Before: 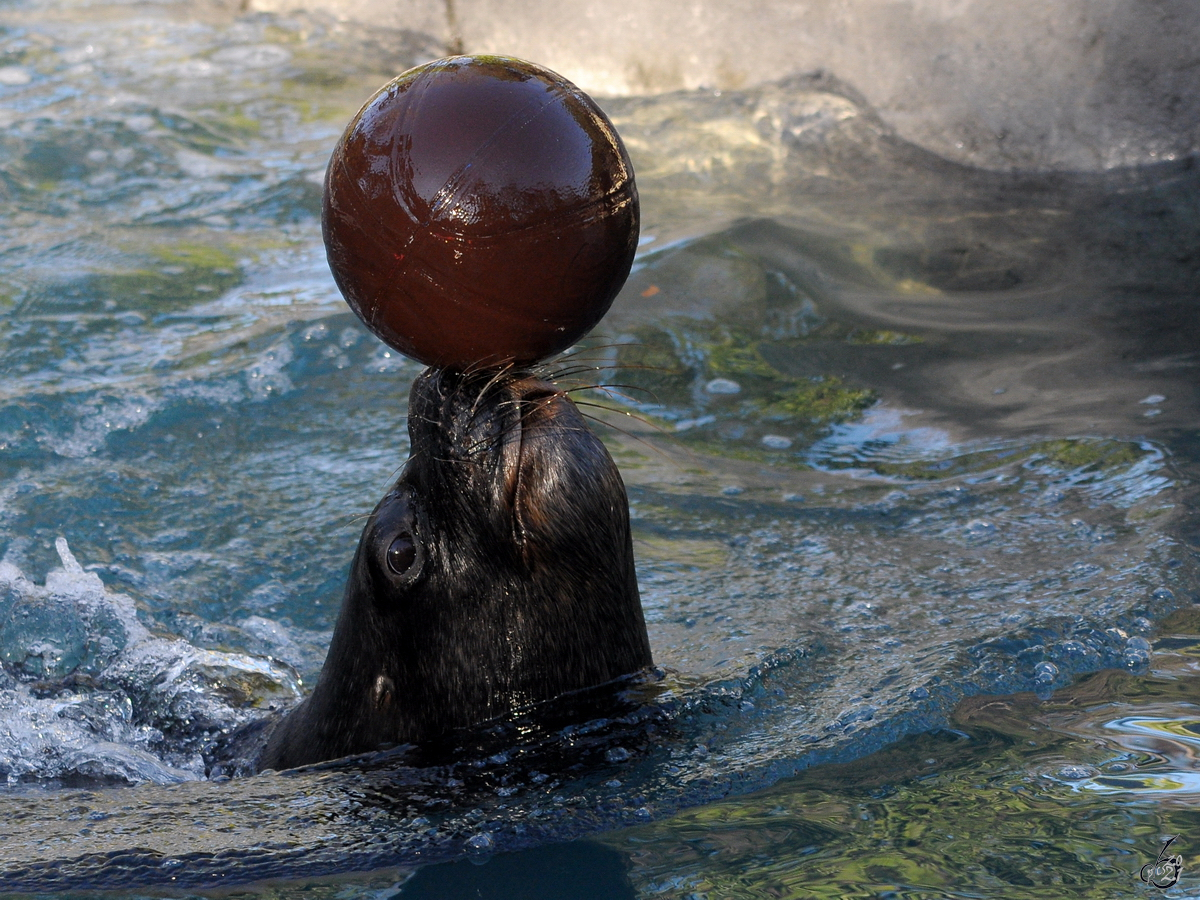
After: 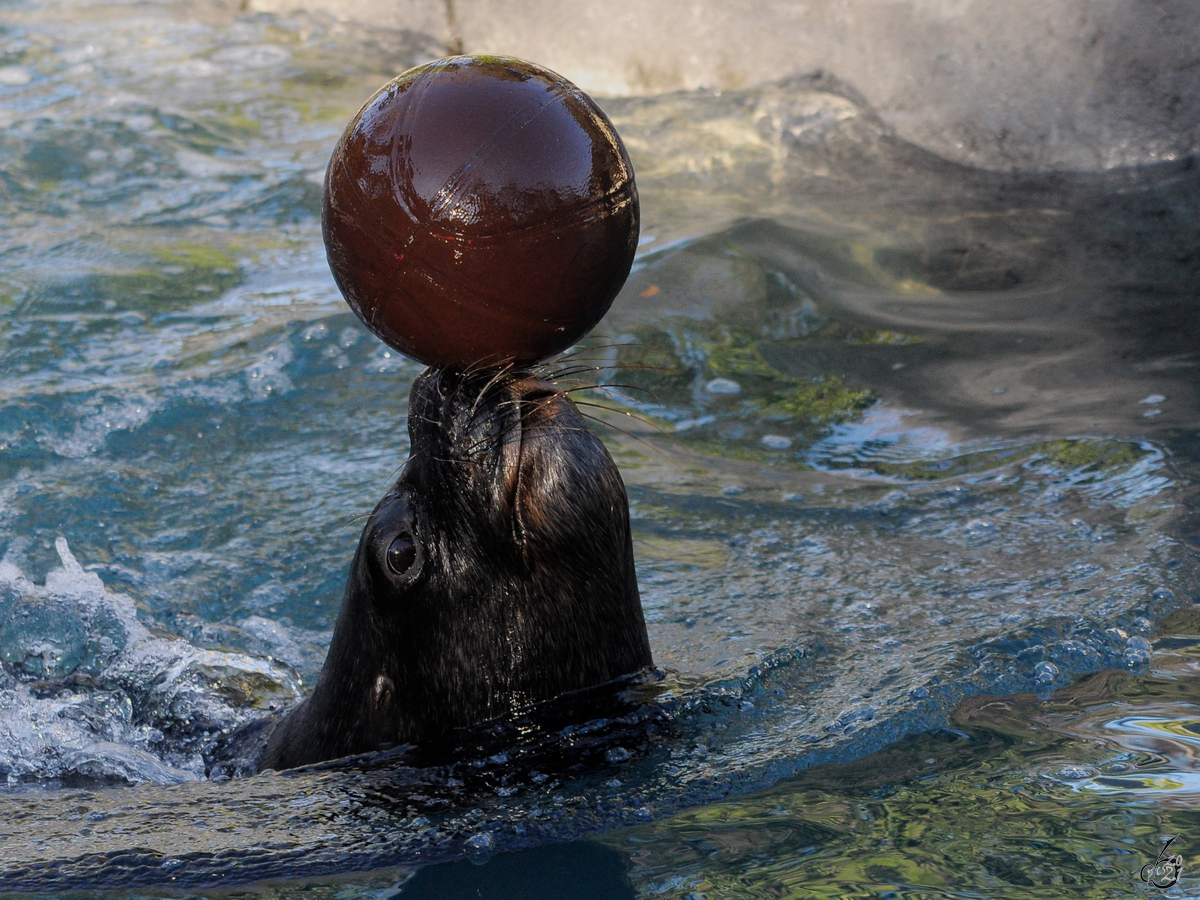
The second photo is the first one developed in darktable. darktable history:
local contrast: detail 110%
filmic rgb: black relative exposure -14.19 EV, white relative exposure 3.39 EV, hardness 7.89, preserve chrominance max RGB
